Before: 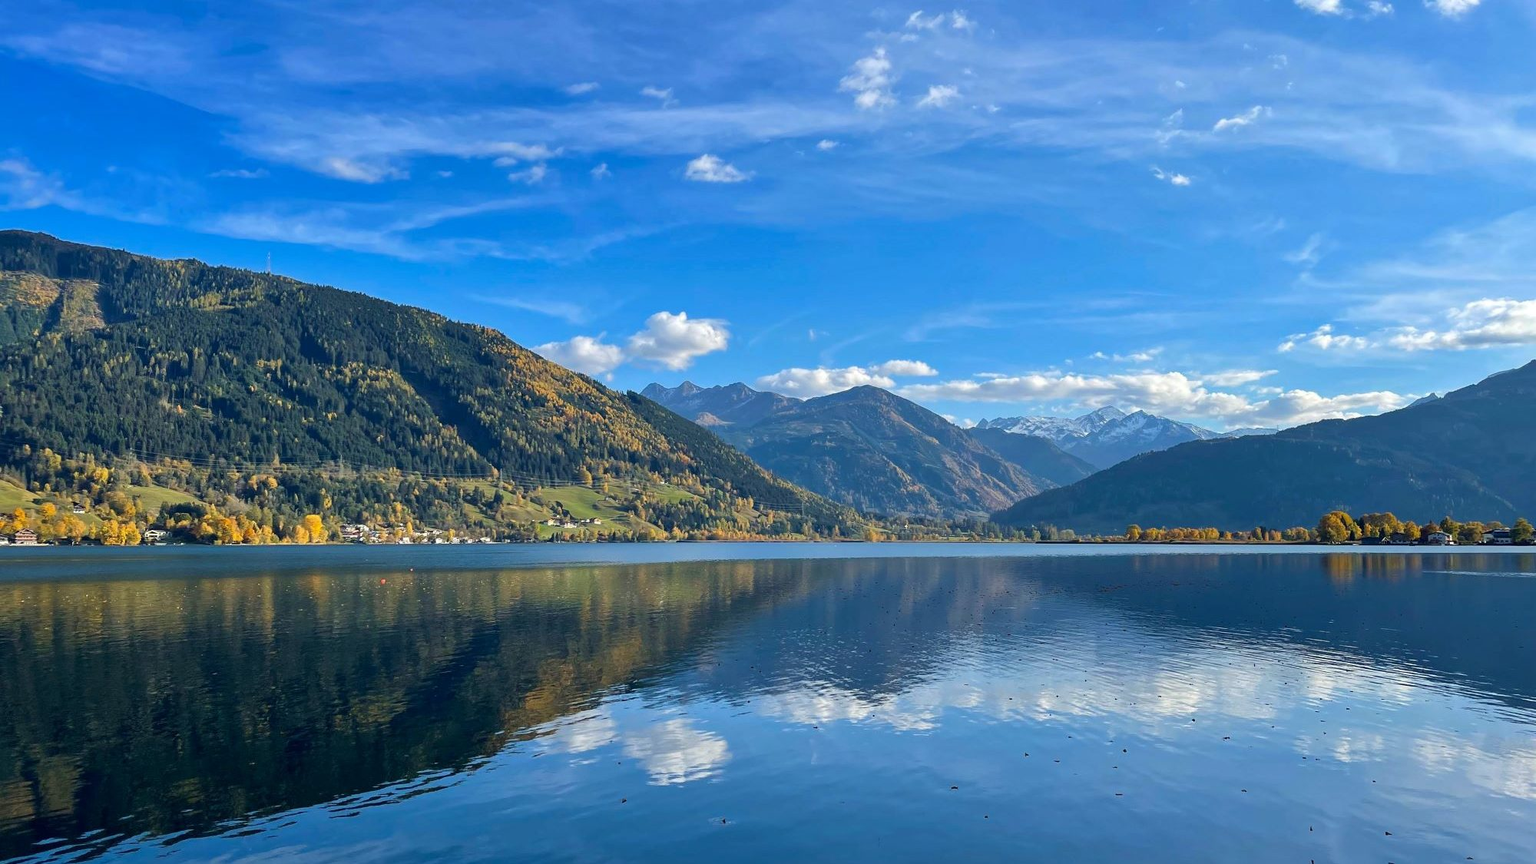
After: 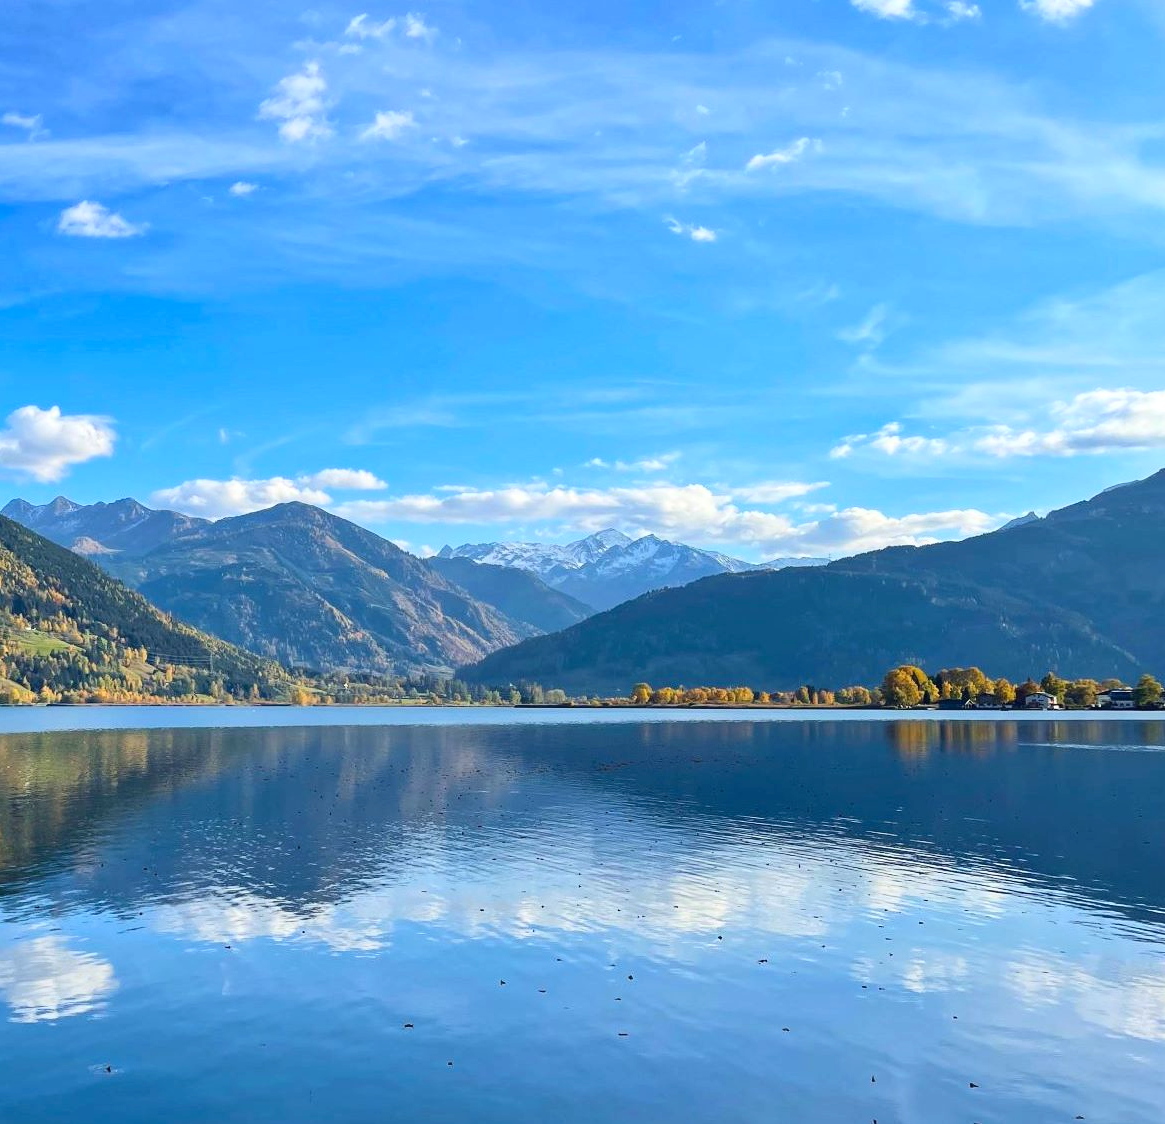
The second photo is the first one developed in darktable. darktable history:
crop: left 41.714%
contrast brightness saturation: contrast 0.195, brightness 0.145, saturation 0.148
